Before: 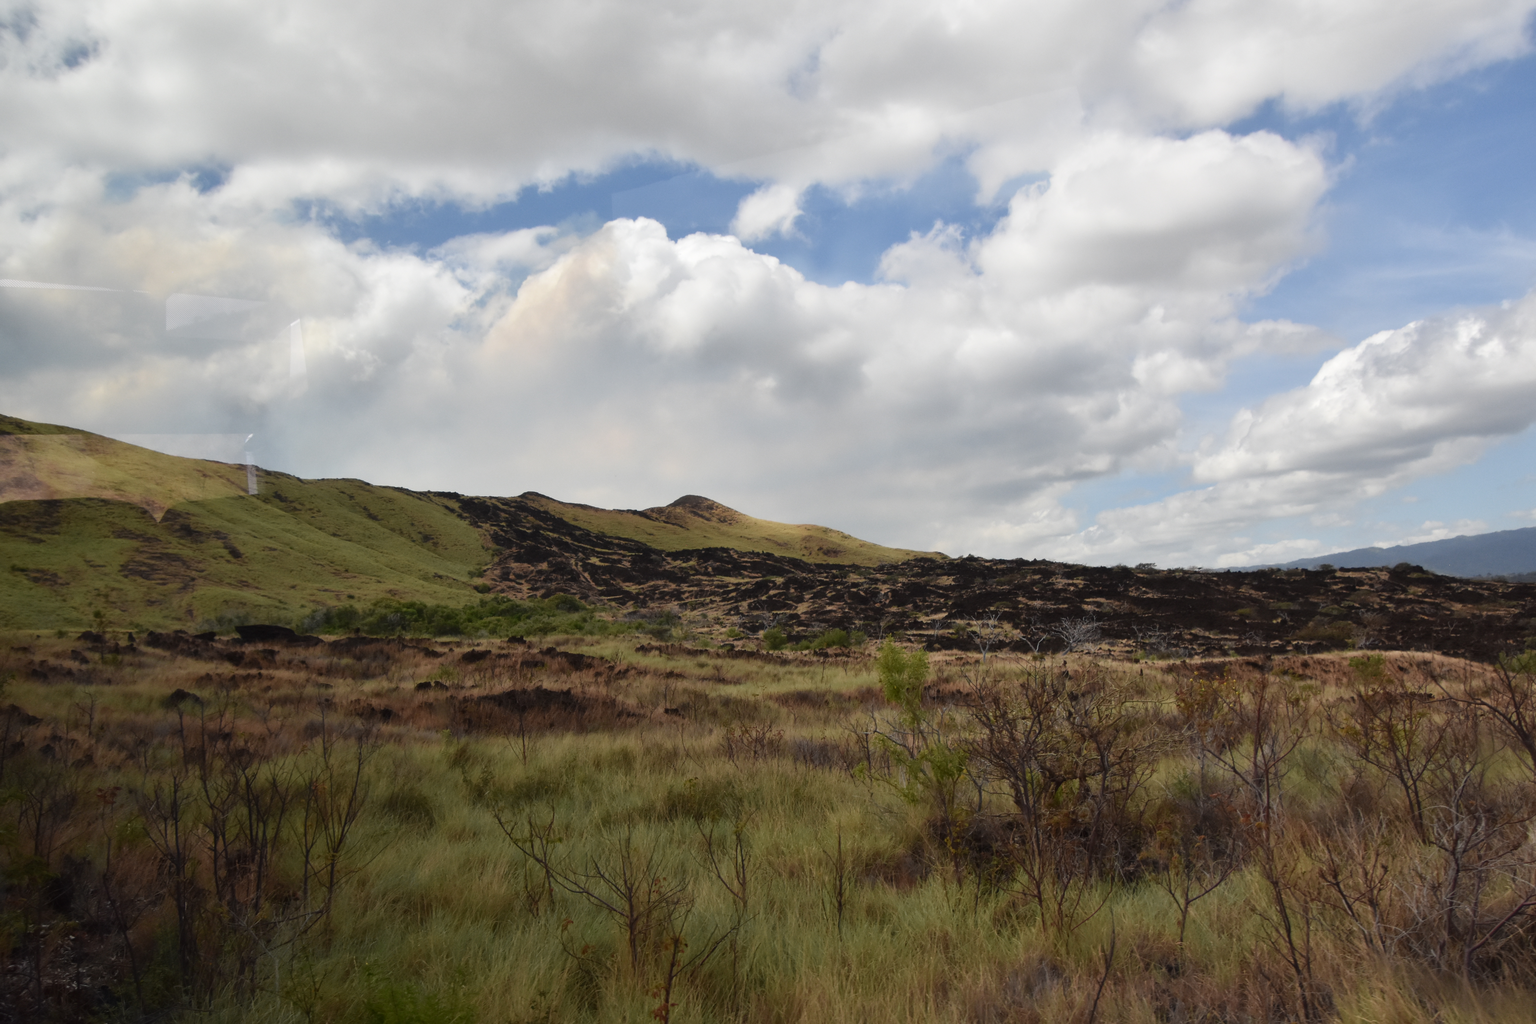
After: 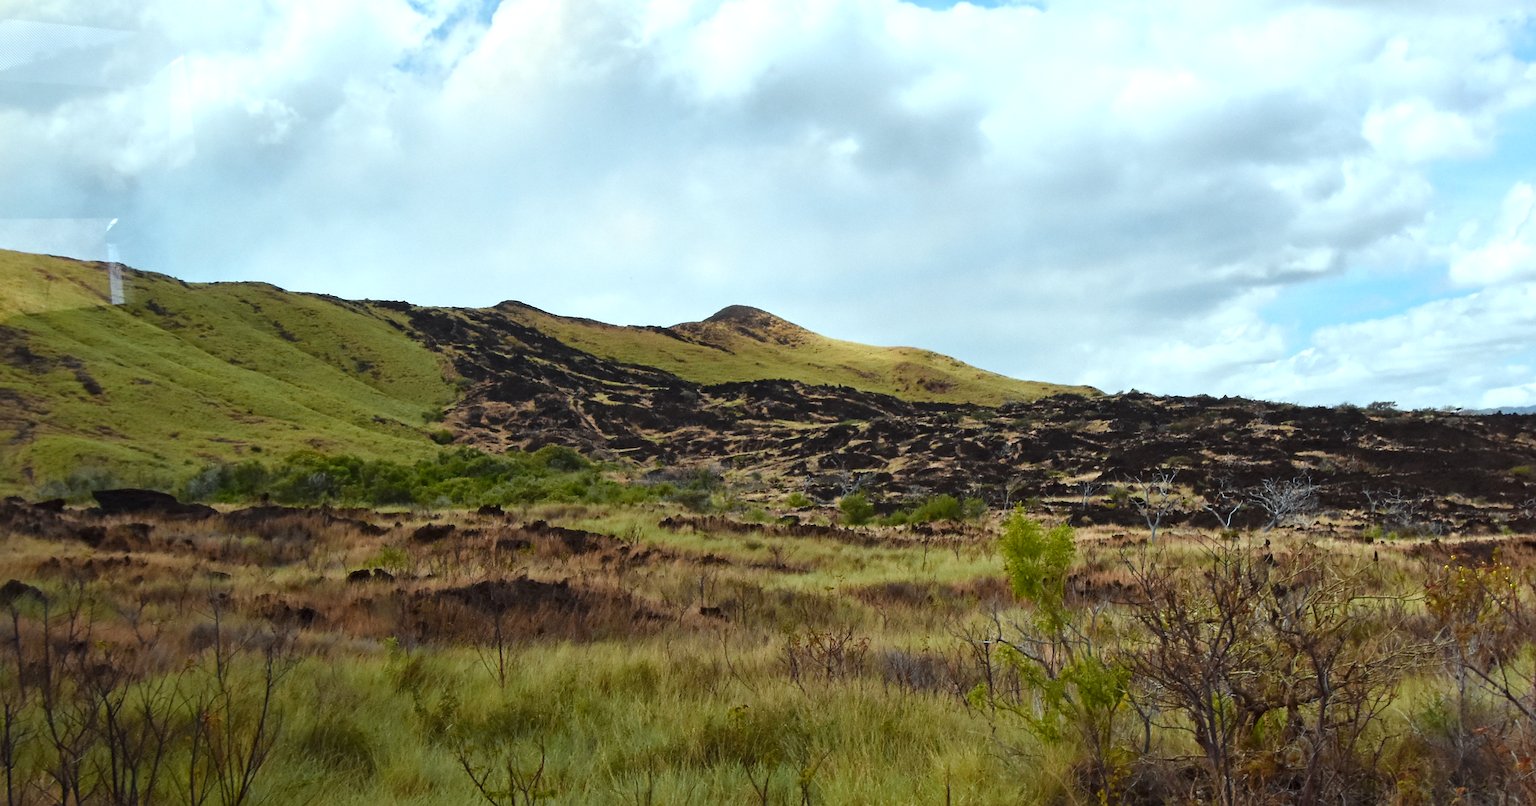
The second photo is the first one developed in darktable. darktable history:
contrast equalizer: octaves 7, y [[0.5, 0.5, 0.544, 0.569, 0.5, 0.5], [0.5 ×6], [0.5 ×6], [0 ×6], [0 ×6]]
color balance rgb: linear chroma grading › shadows 9.543%, linear chroma grading › highlights 9.166%, linear chroma grading › global chroma 15.45%, linear chroma grading › mid-tones 14.704%, perceptual saturation grading › global saturation 0.92%, global vibrance 20%
crop: left 11.096%, top 27.332%, right 18.29%, bottom 17.092%
contrast brightness saturation: saturation -0.042
exposure: exposure 0.584 EV, compensate highlight preservation false
color correction: highlights a* -10.26, highlights b* -10.04
sharpen: on, module defaults
